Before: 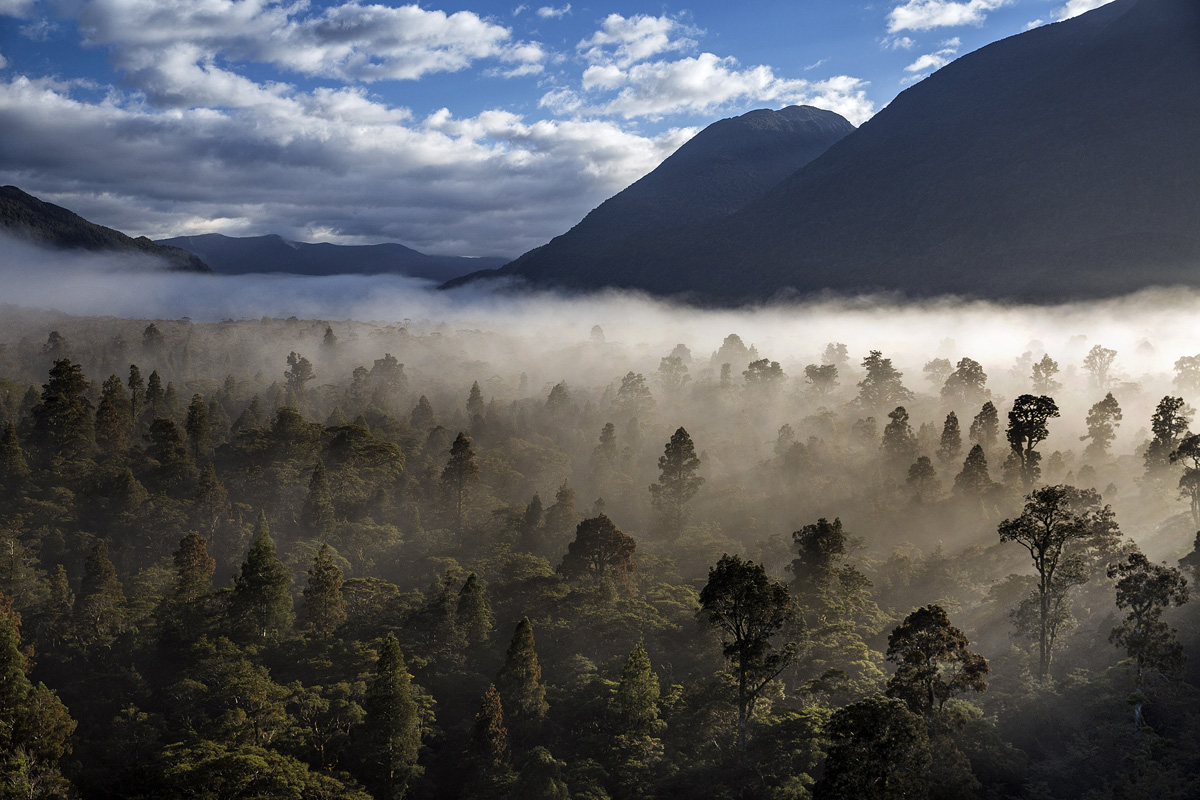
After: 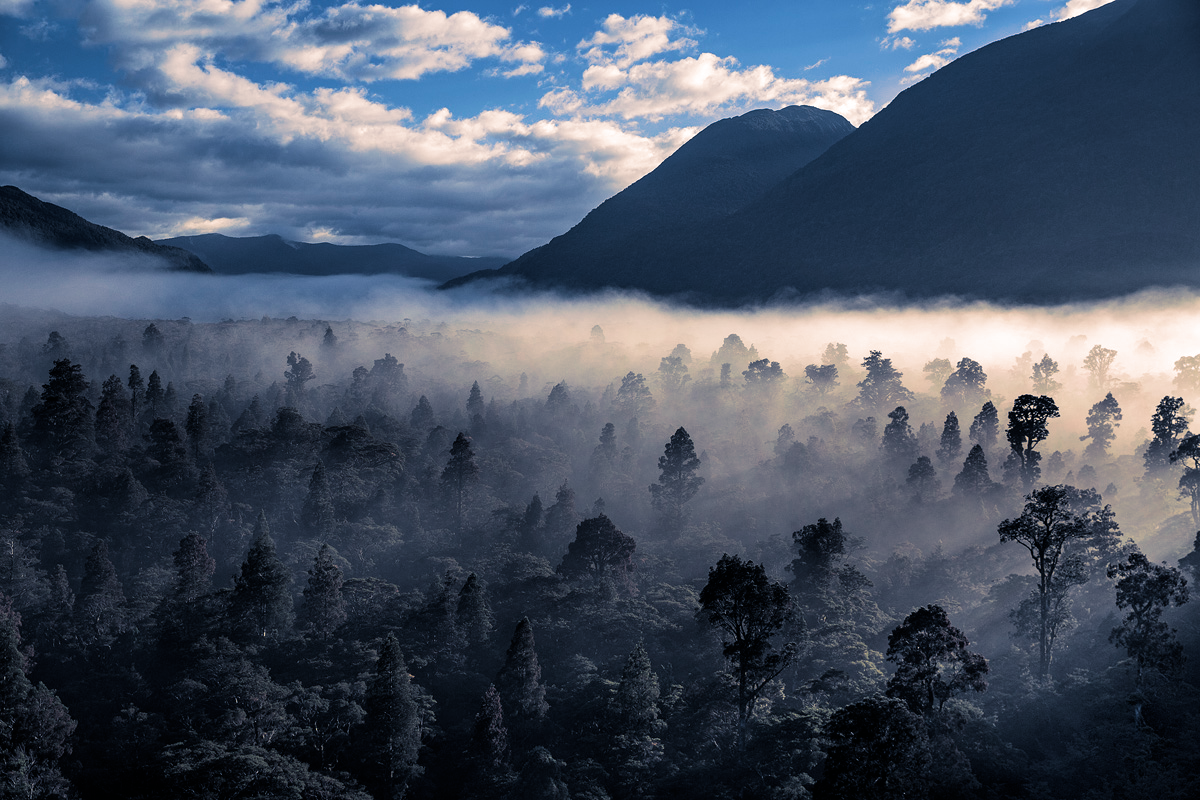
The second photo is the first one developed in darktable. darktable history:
exposure: black level correction 0, exposure 1 EV, compensate exposure bias true, compensate highlight preservation false
split-toning: shadows › hue 226.8°, shadows › saturation 0.56, highlights › hue 28.8°, balance -40, compress 0%
